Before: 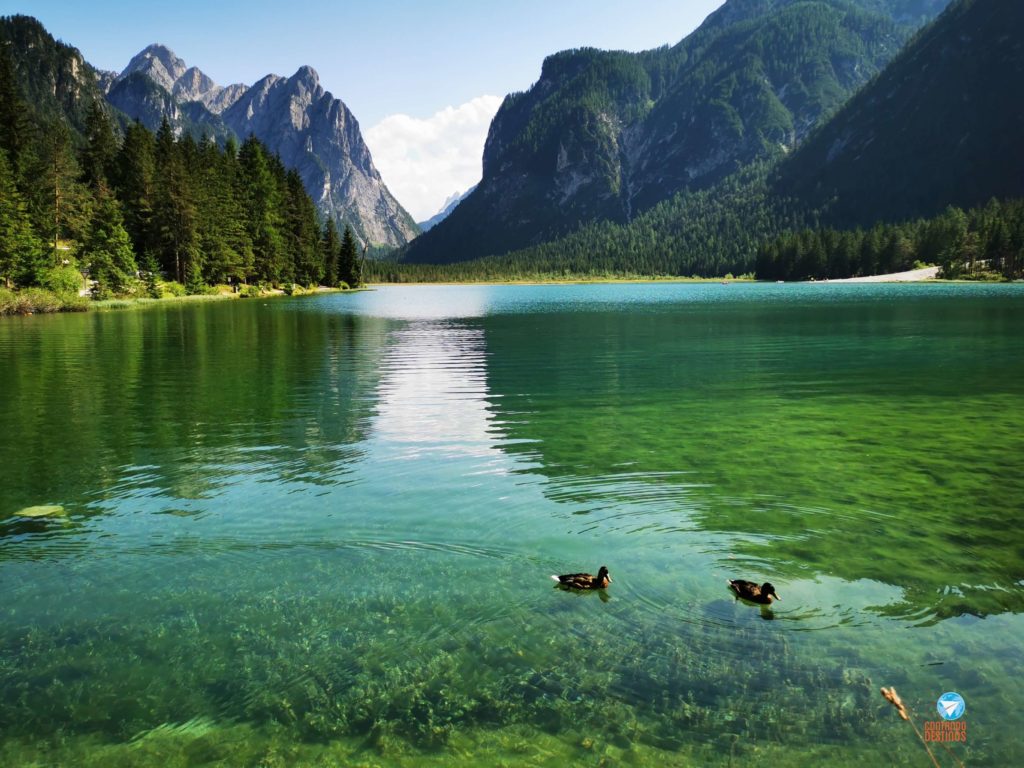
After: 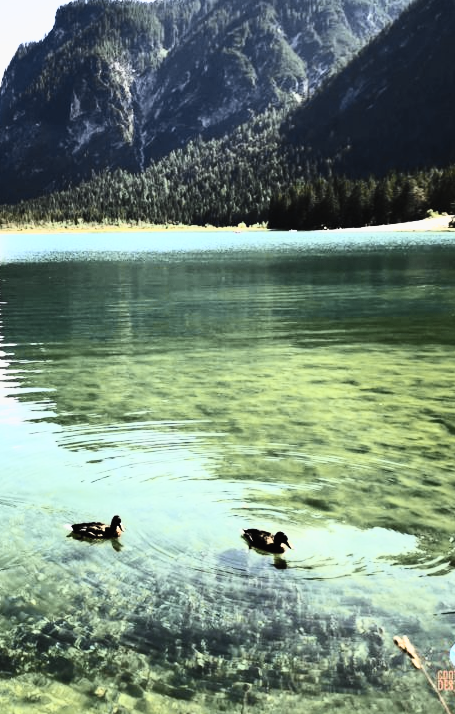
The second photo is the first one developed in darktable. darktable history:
contrast brightness saturation: contrast 0.57, brightness 0.57, saturation -0.34
white balance: emerald 1
crop: left 47.628%, top 6.643%, right 7.874%
exposure: black level correction 0.002, exposure 0.15 EV, compensate highlight preservation false
filmic rgb: white relative exposure 2.34 EV, hardness 6.59
tone curve: curves: ch0 [(0, 0.01) (0.097, 0.07) (0.204, 0.173) (0.447, 0.517) (0.539, 0.624) (0.733, 0.791) (0.879, 0.898) (1, 0.98)]; ch1 [(0, 0) (0.393, 0.415) (0.447, 0.448) (0.485, 0.494) (0.523, 0.509) (0.545, 0.544) (0.574, 0.578) (0.648, 0.674) (1, 1)]; ch2 [(0, 0) (0.369, 0.388) (0.449, 0.431) (0.499, 0.5) (0.521, 0.517) (0.53, 0.54) (0.564, 0.569) (0.674, 0.735) (1, 1)], color space Lab, independent channels, preserve colors none
